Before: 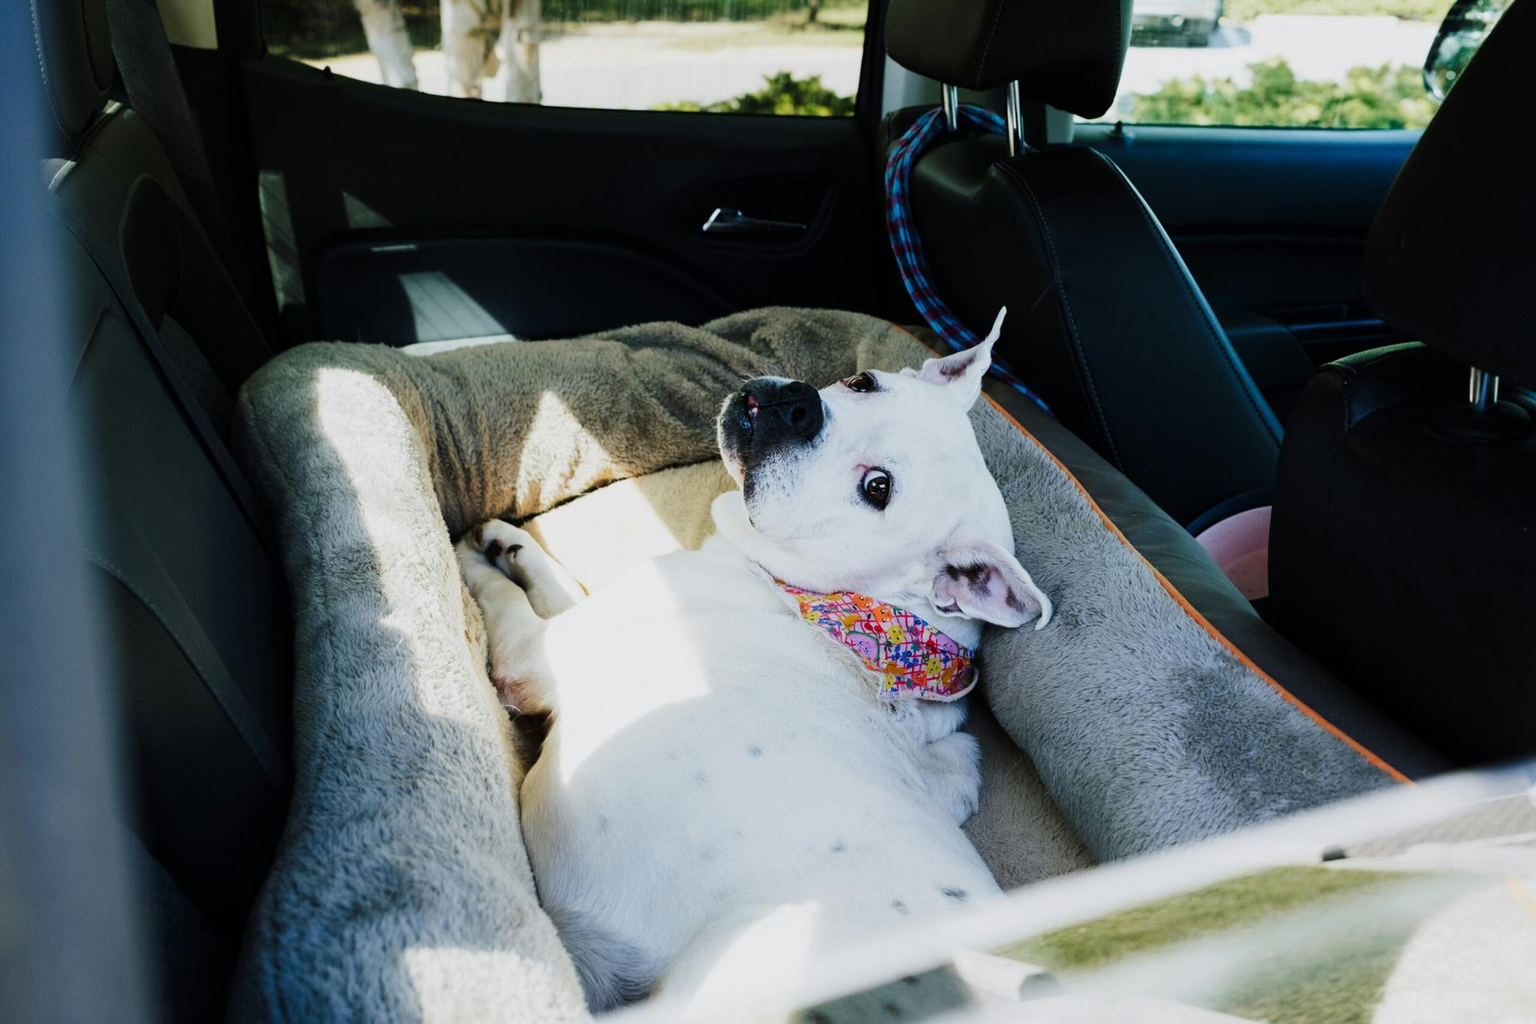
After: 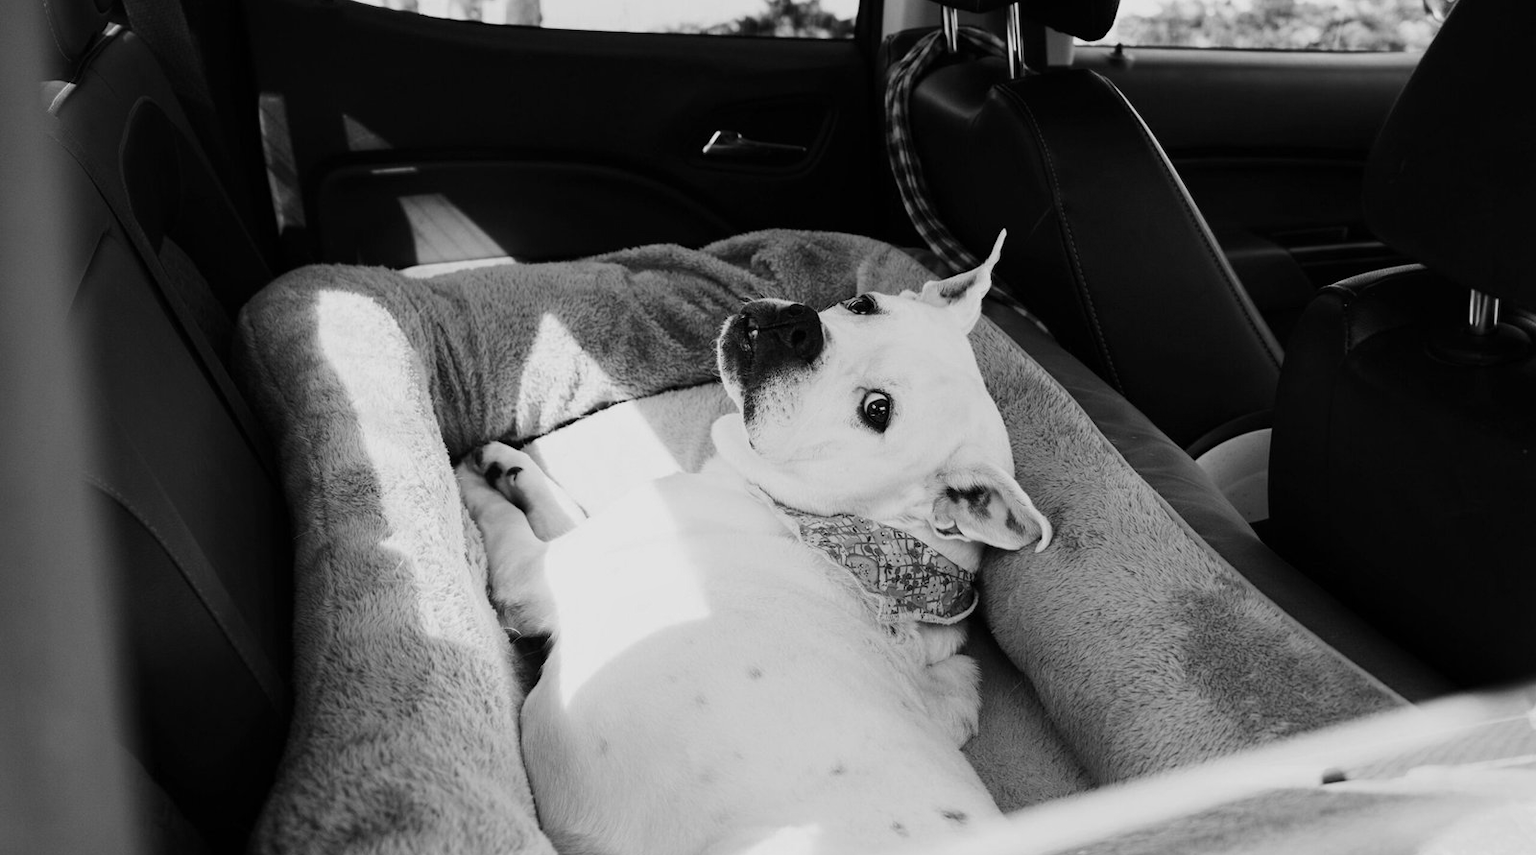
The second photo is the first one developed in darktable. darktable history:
crop: top 7.625%, bottom 8.027%
monochrome: a 32, b 64, size 2.3
